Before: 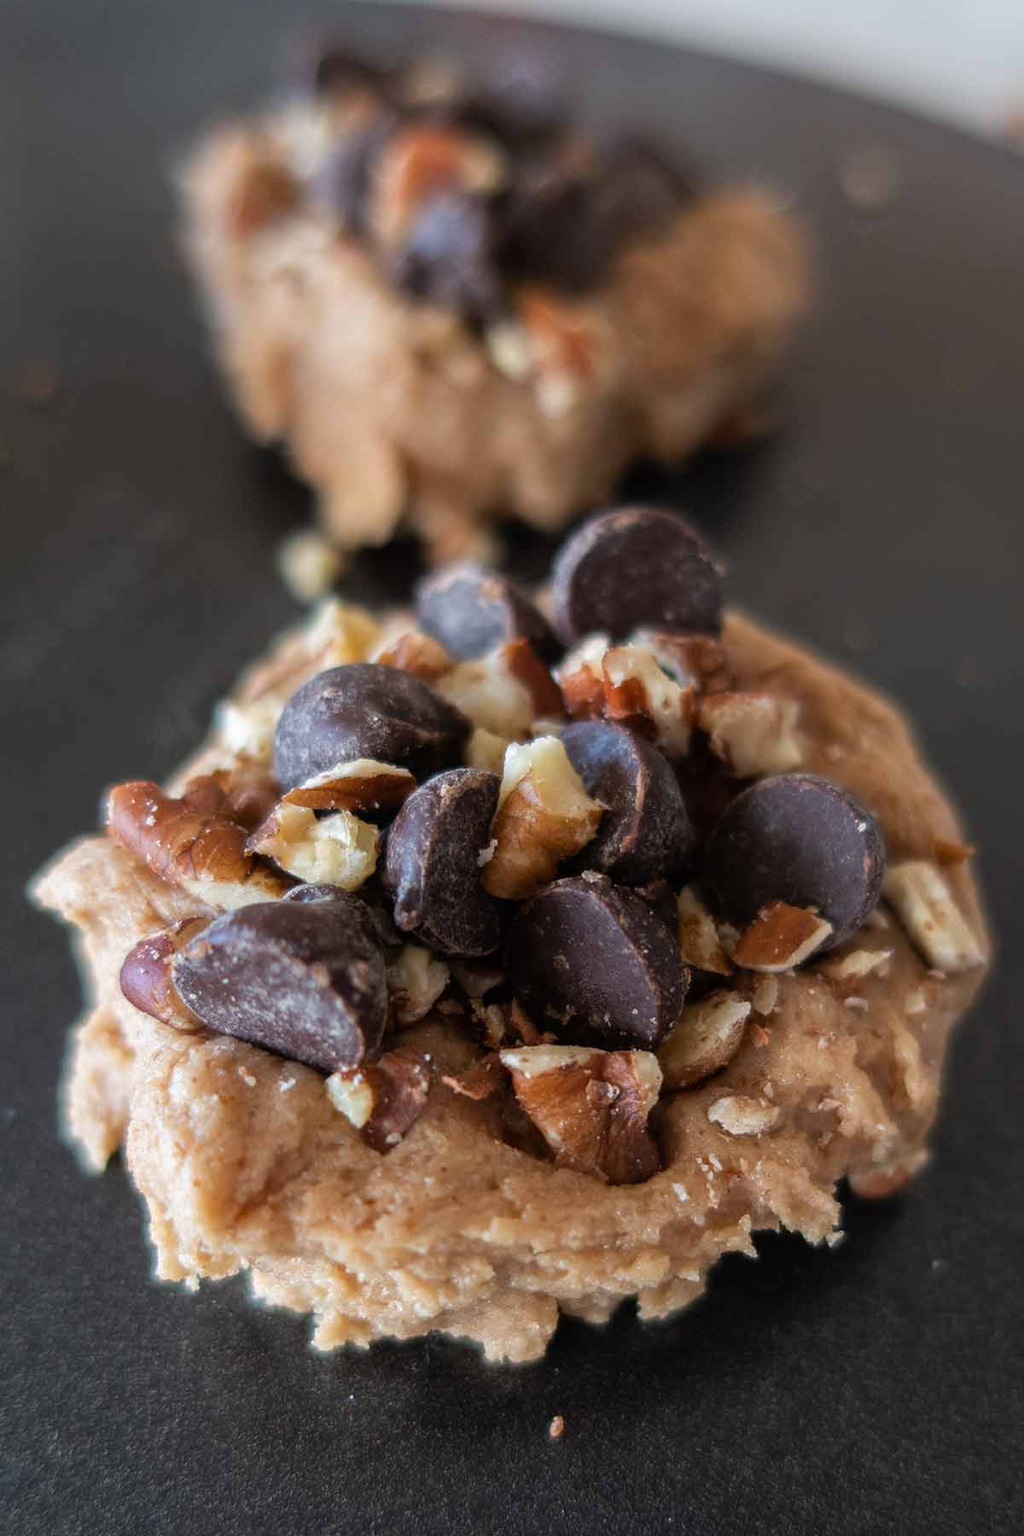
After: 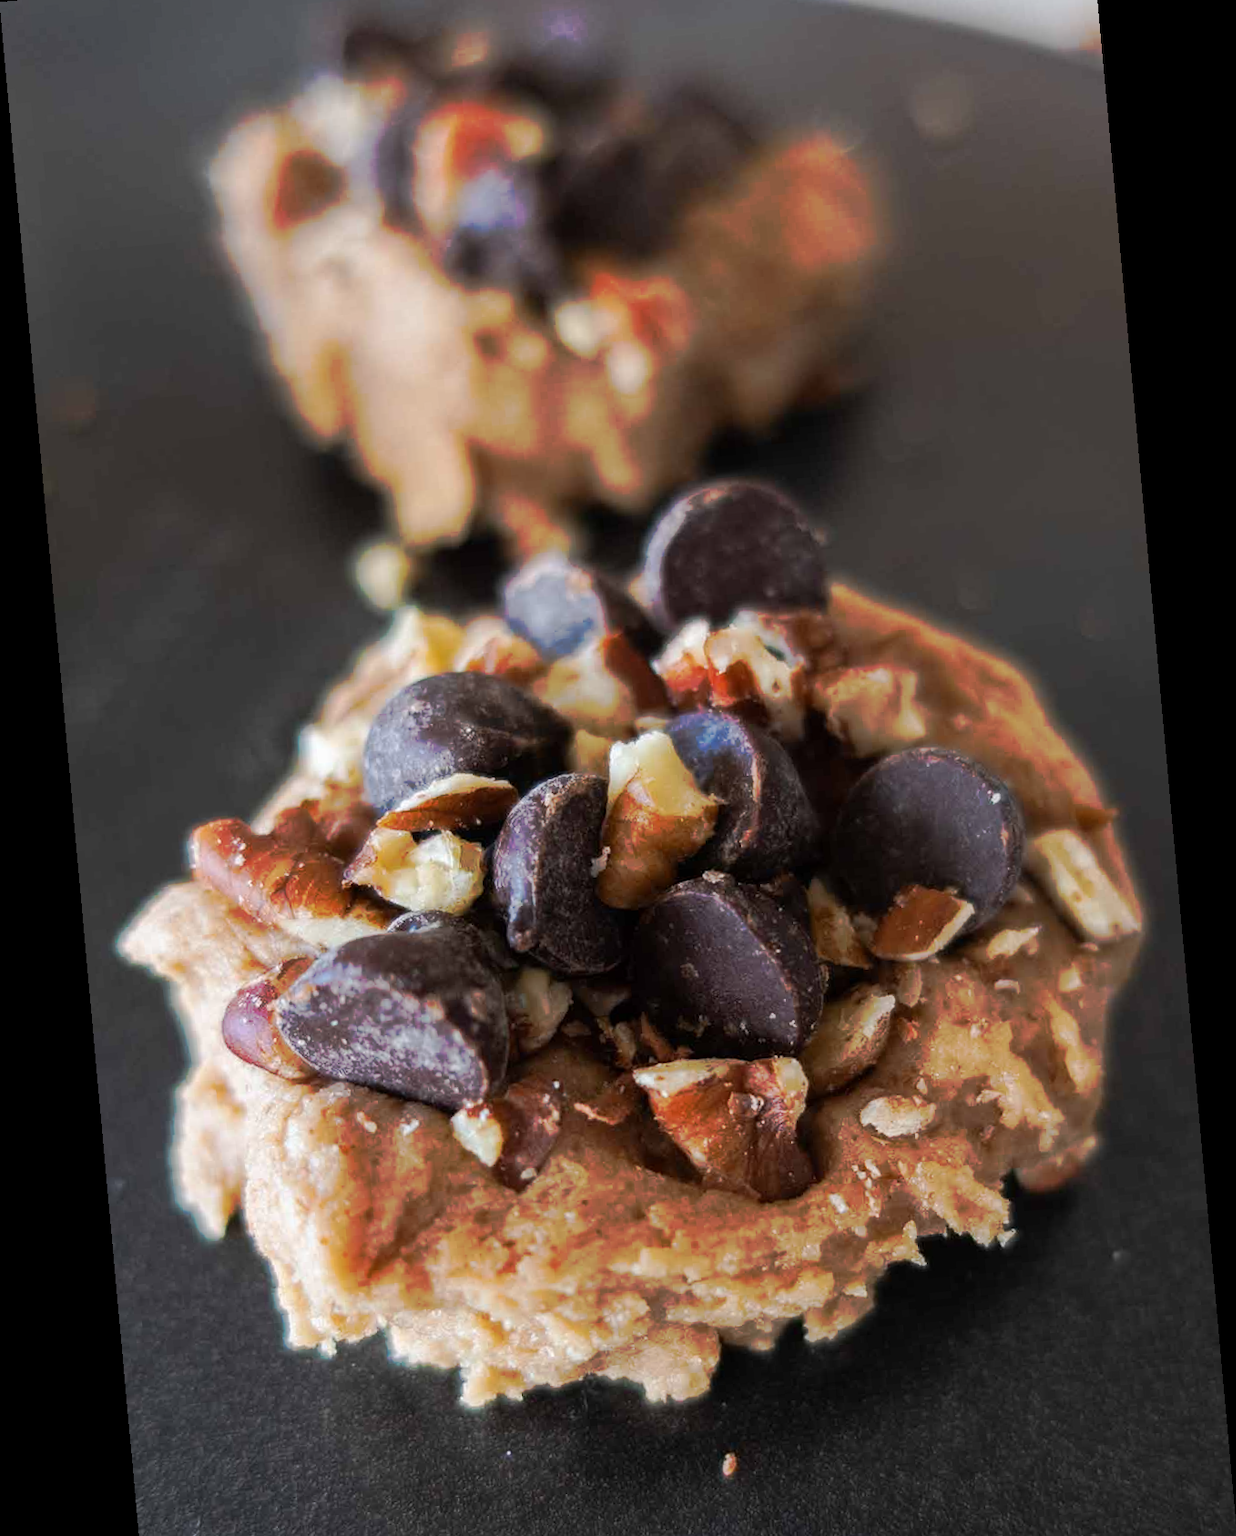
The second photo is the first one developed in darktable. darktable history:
tone curve: curves: ch0 [(0, 0) (0.003, 0.003) (0.011, 0.011) (0.025, 0.024) (0.044, 0.044) (0.069, 0.068) (0.1, 0.098) (0.136, 0.133) (0.177, 0.174) (0.224, 0.22) (0.277, 0.272) (0.335, 0.329) (0.399, 0.392) (0.468, 0.46) (0.543, 0.607) (0.623, 0.676) (0.709, 0.75) (0.801, 0.828) (0.898, 0.912) (1, 1)], preserve colors none
crop and rotate: top 5.609%, bottom 5.609%
rotate and perspective: rotation -5.2°, automatic cropping off
